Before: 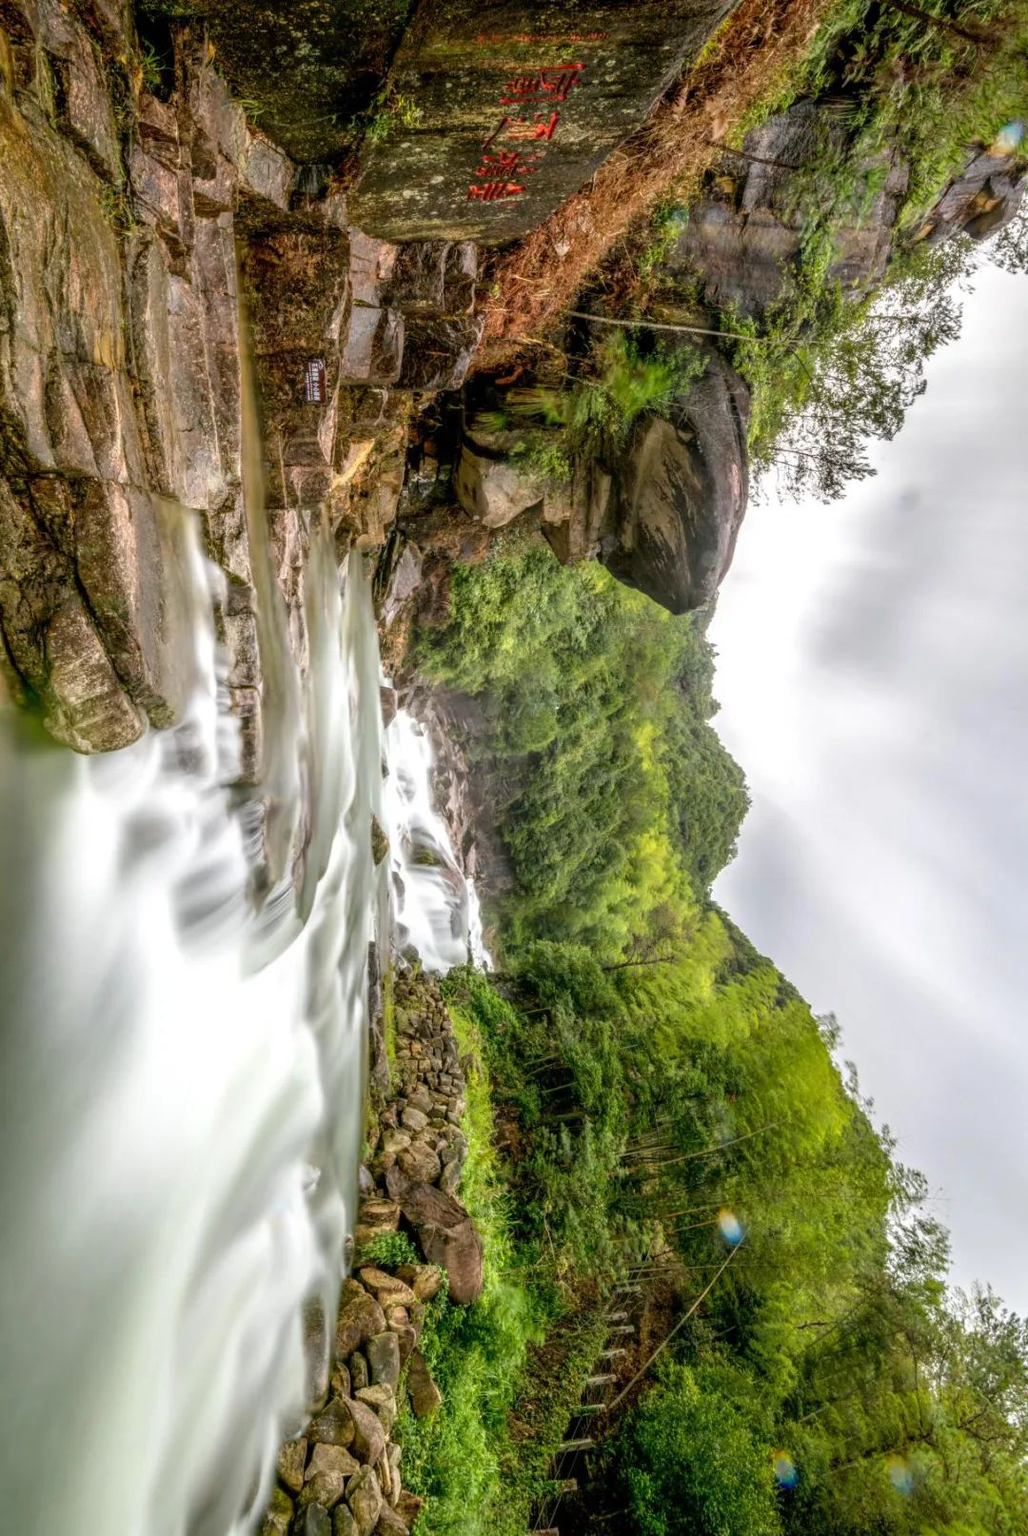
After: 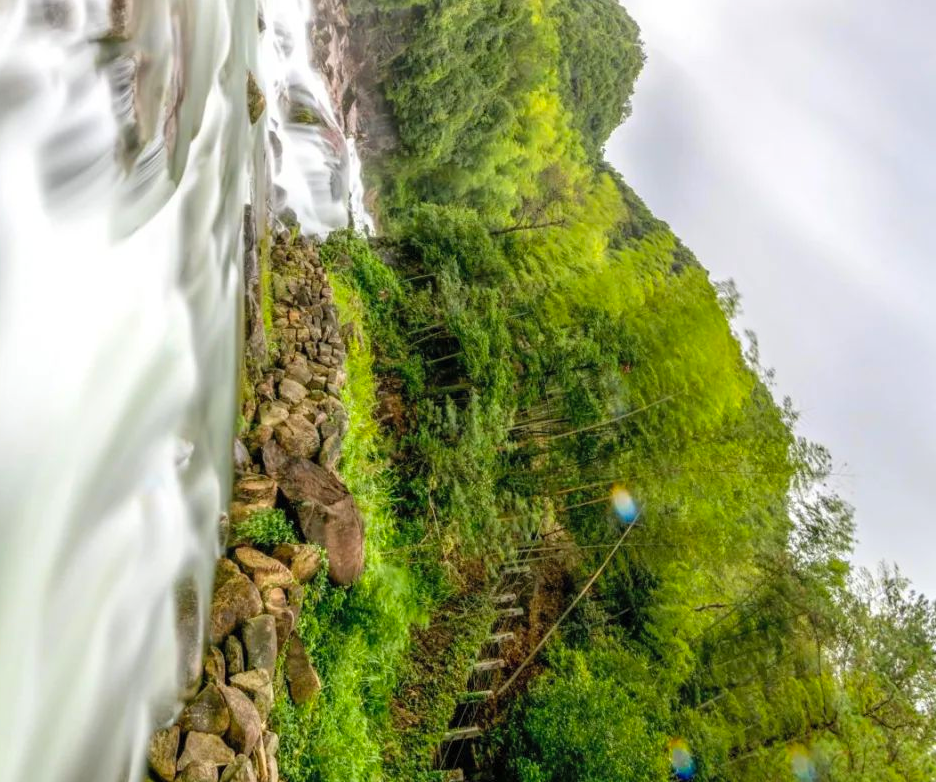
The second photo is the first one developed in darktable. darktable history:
crop and rotate: left 13.29%, top 48.681%, bottom 2.867%
contrast brightness saturation: brightness 0.085, saturation 0.191
